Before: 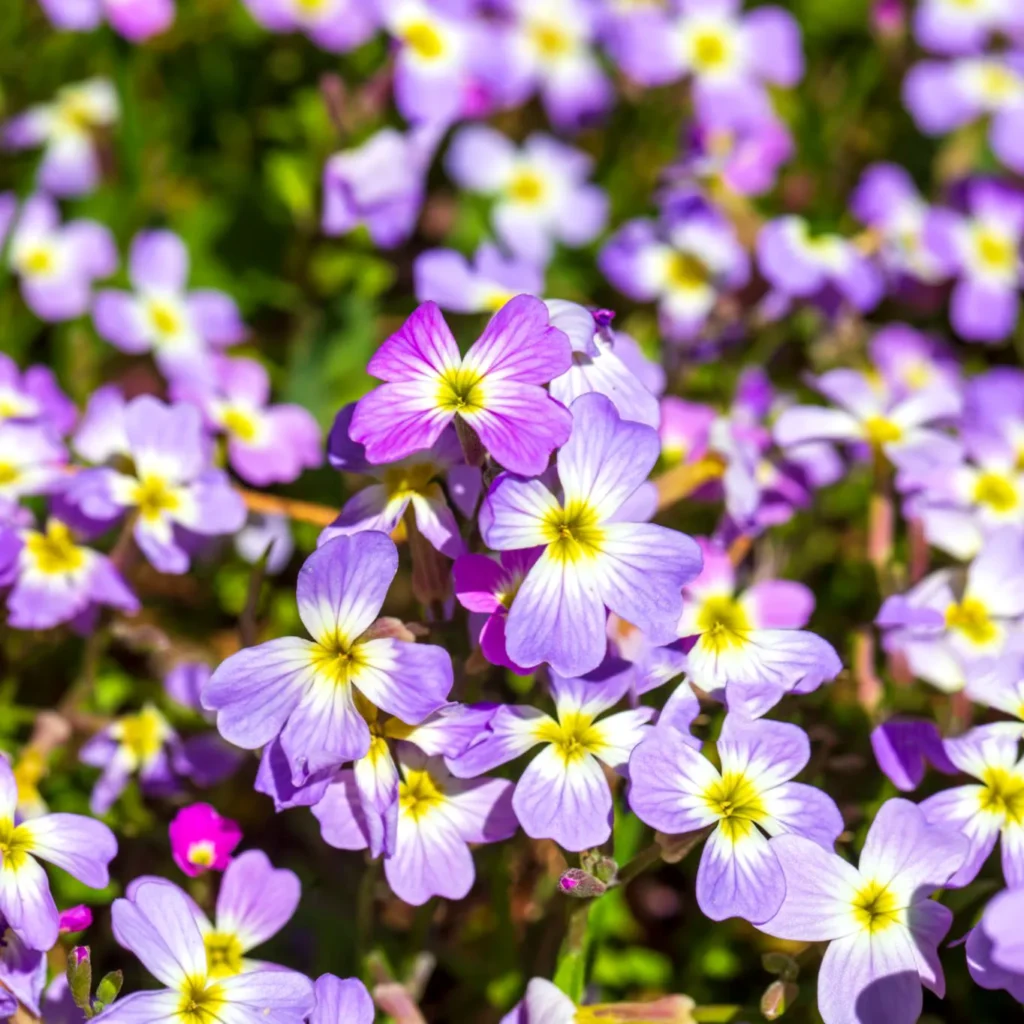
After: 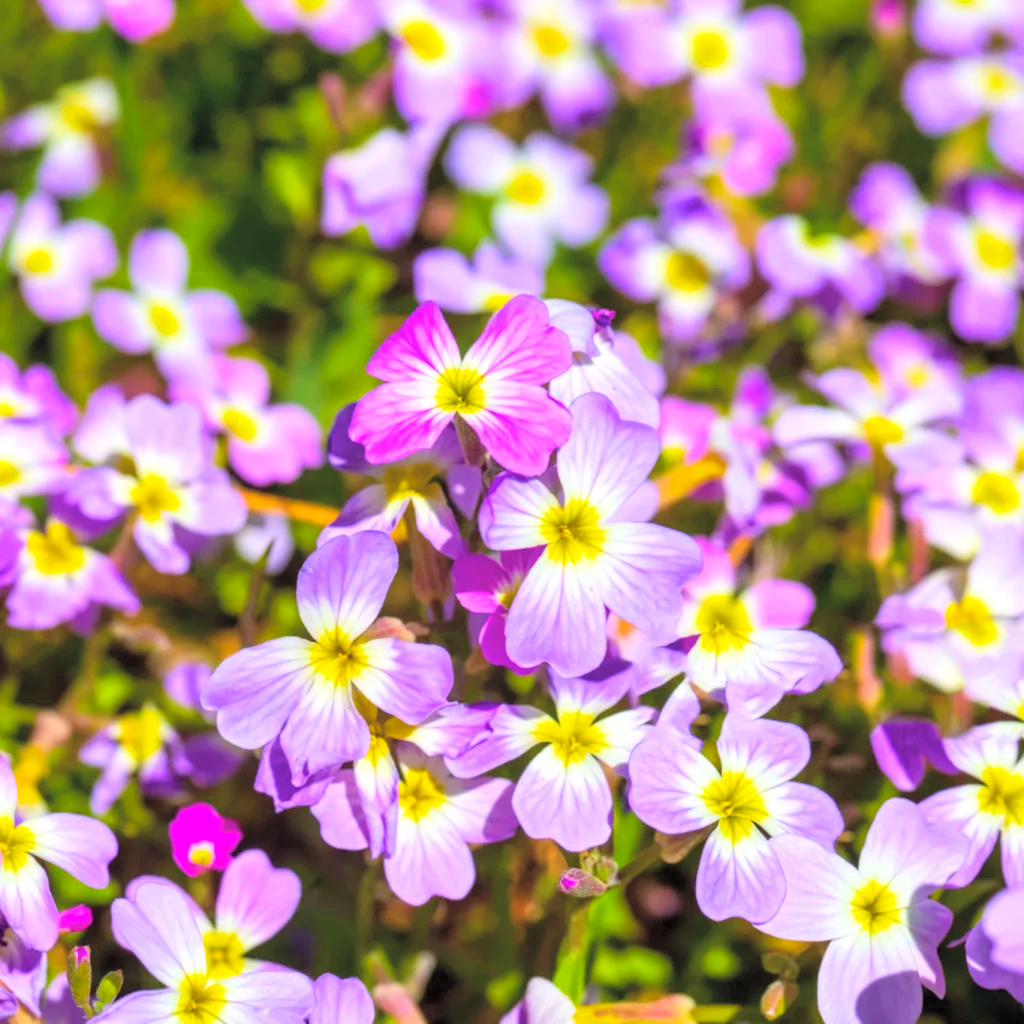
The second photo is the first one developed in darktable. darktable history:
contrast brightness saturation: brightness 0.28
color balance rgb: perceptual saturation grading › global saturation 30%, global vibrance 20%
